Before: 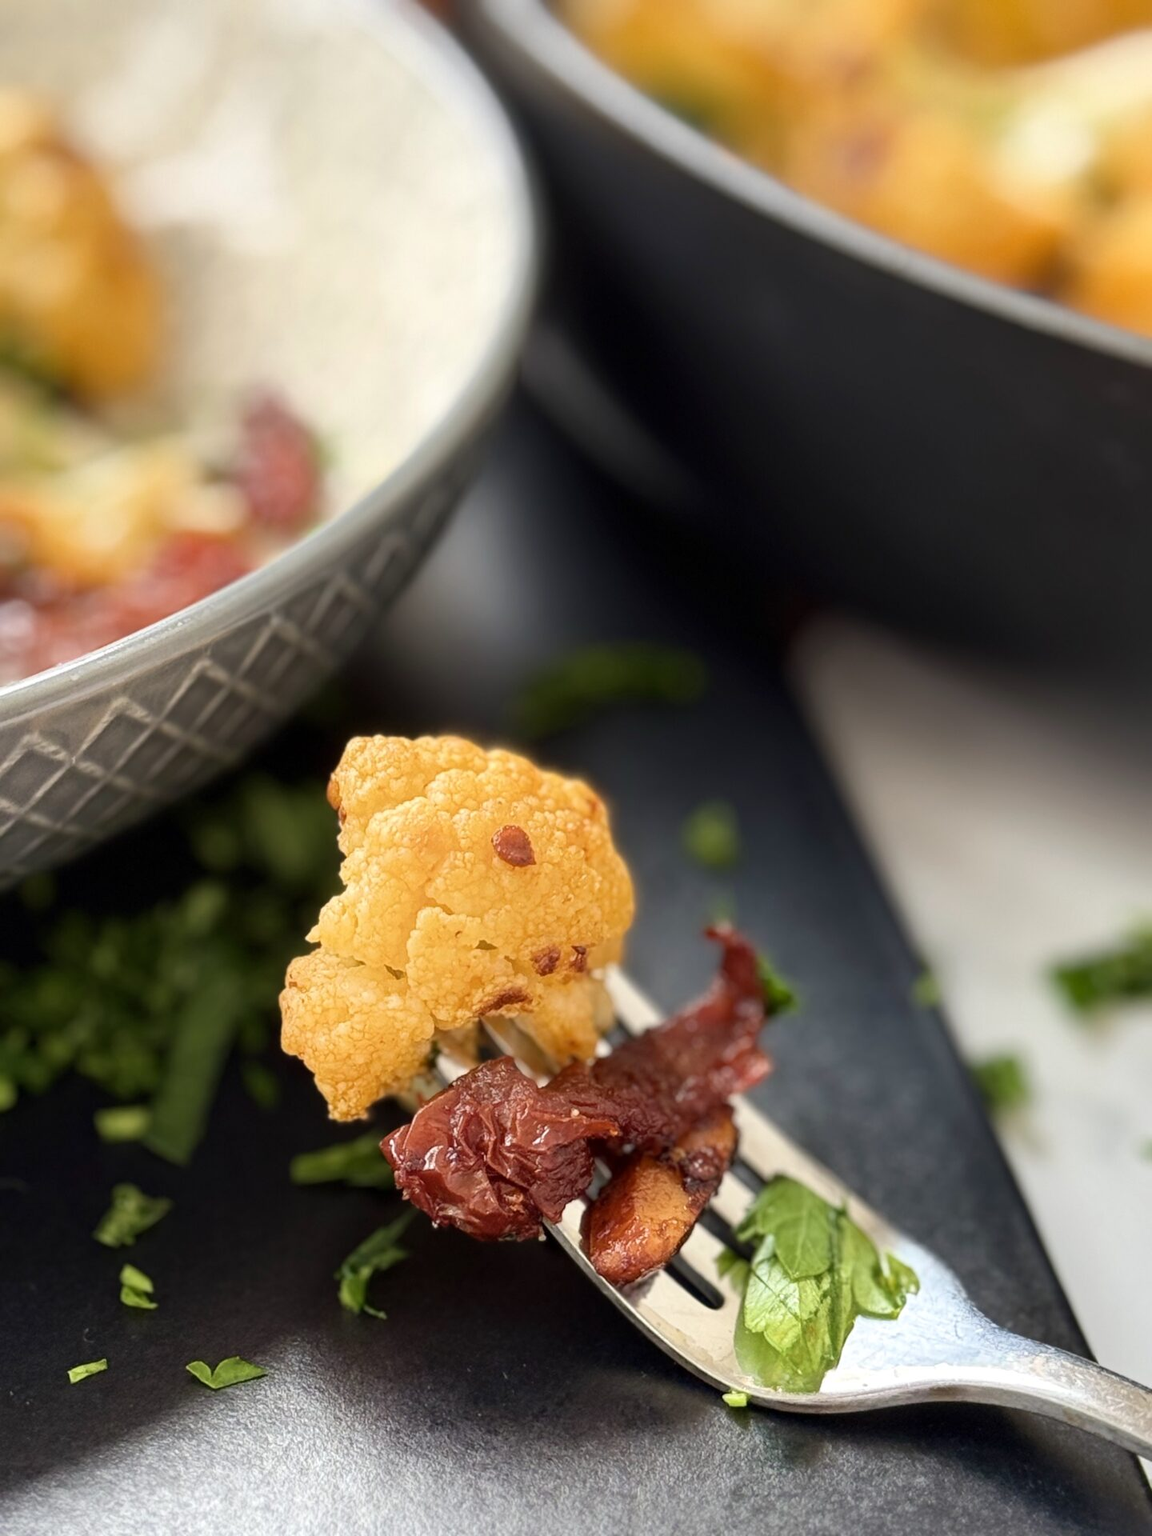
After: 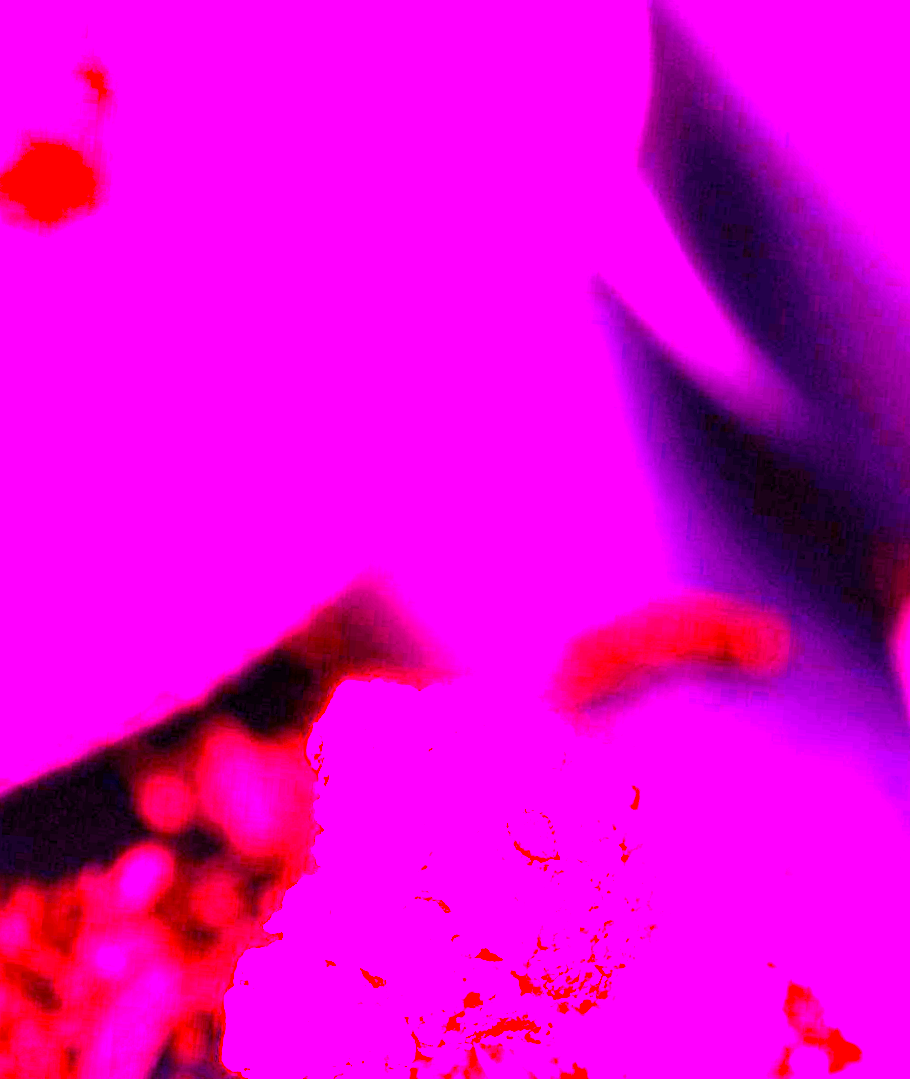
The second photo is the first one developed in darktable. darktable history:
crop and rotate: angle -4.99°, left 2.122%, top 6.945%, right 27.566%, bottom 30.519%
white balance: red 8, blue 8
